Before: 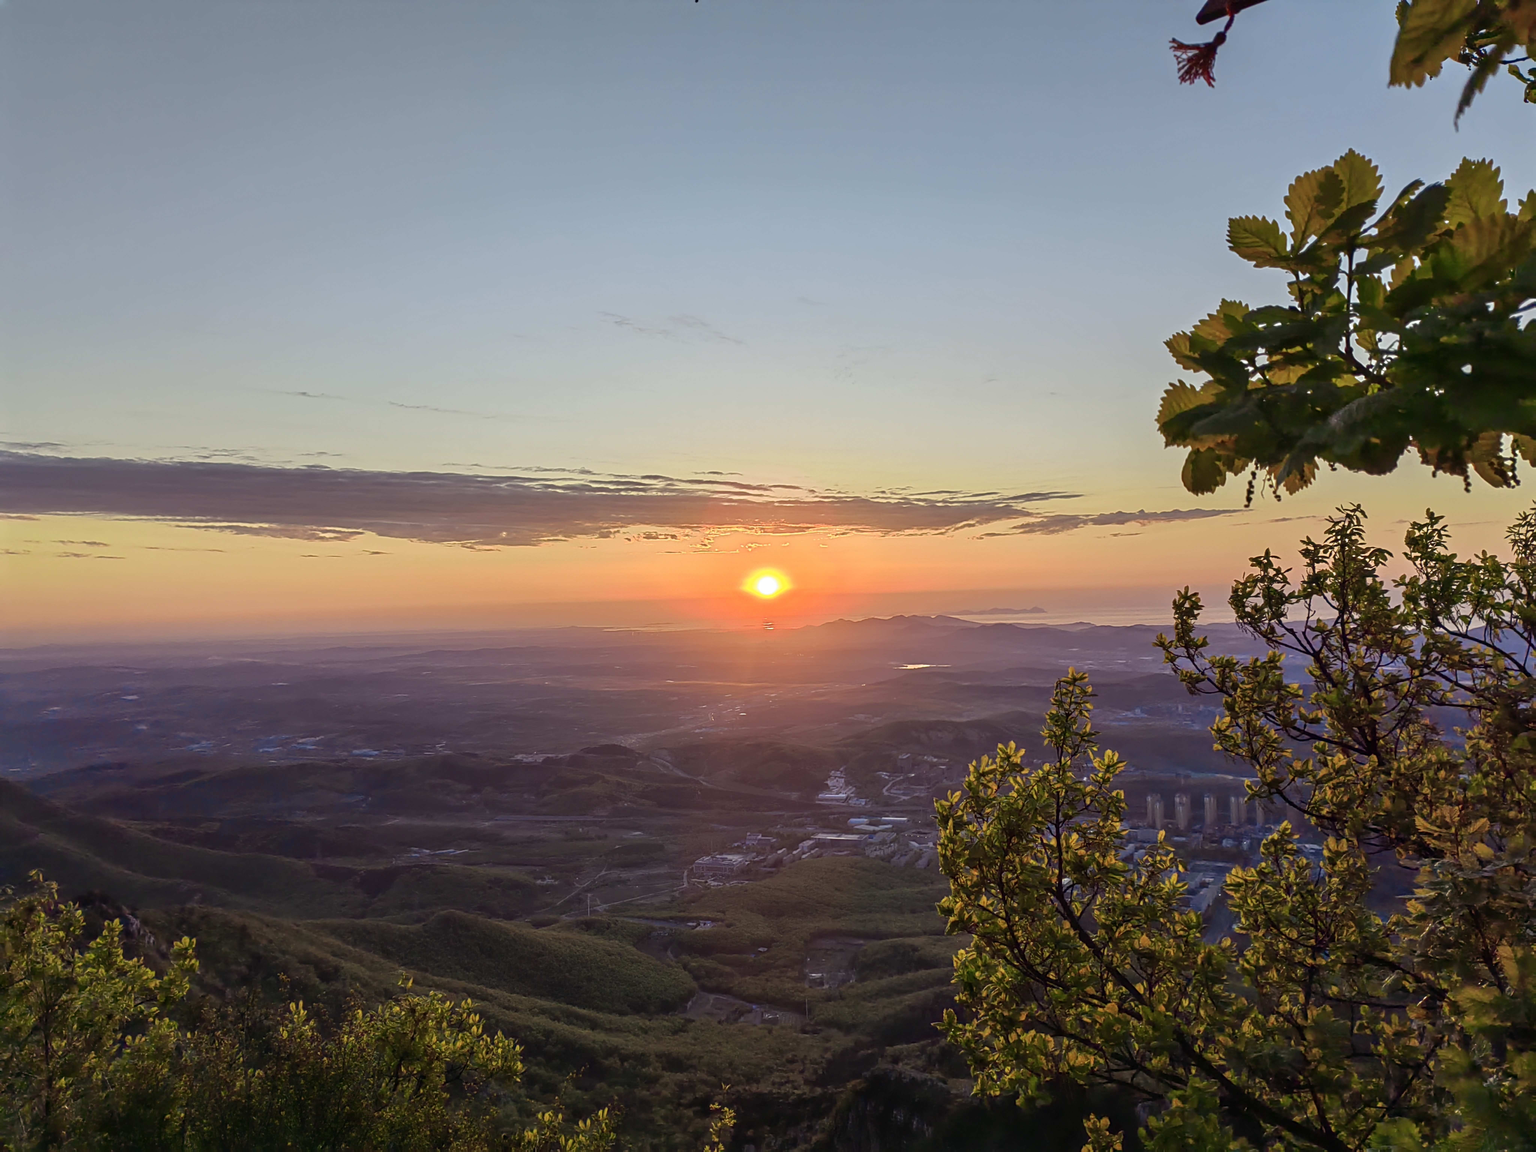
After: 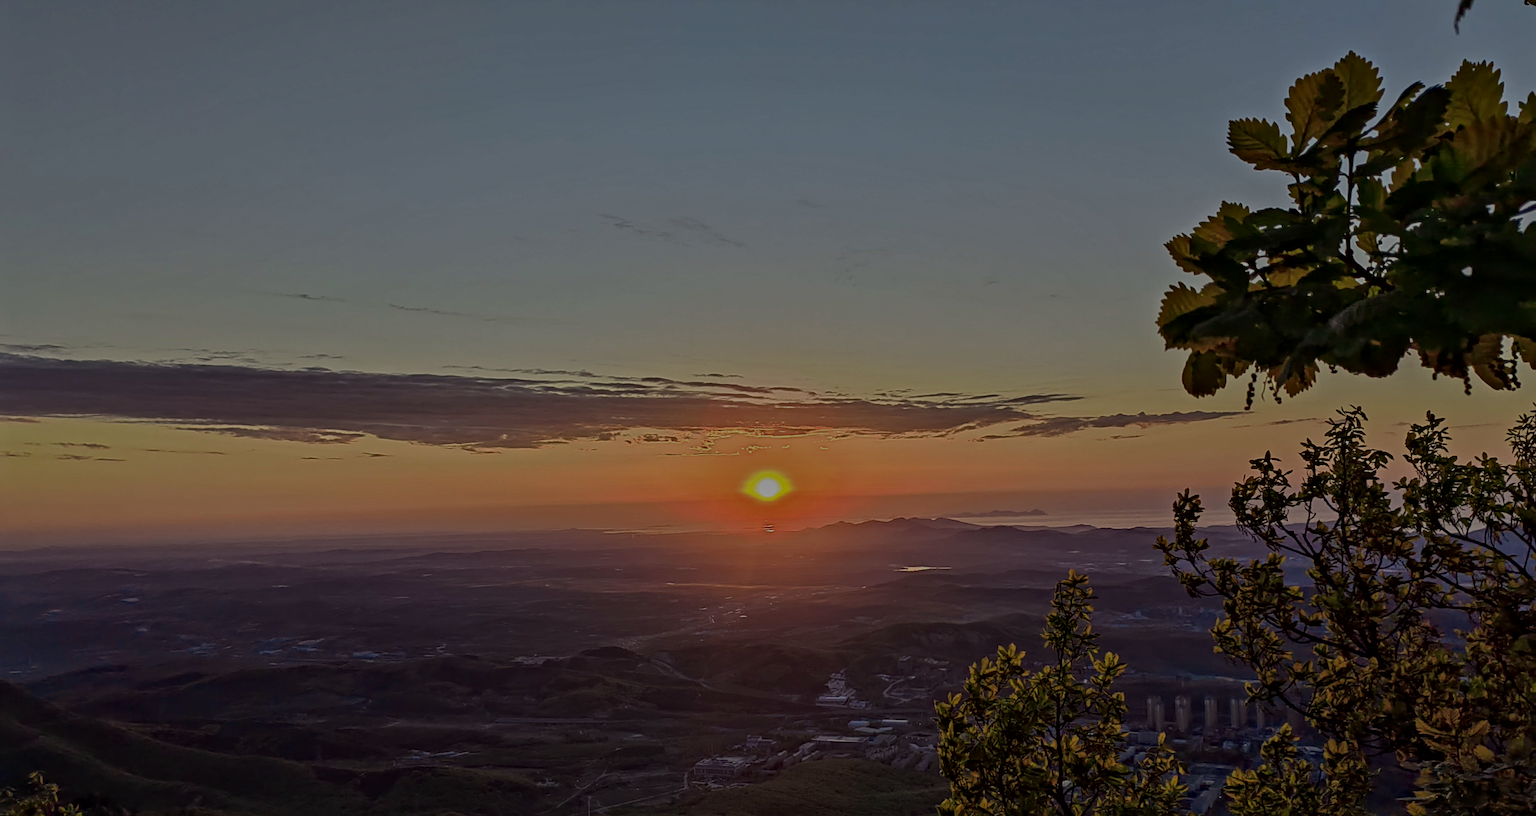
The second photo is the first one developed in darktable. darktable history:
crop and rotate: top 8.525%, bottom 20.637%
local contrast: mode bilateral grid, contrast 21, coarseness 51, detail 150%, midtone range 0.2
tone equalizer: -8 EV -1.99 EV, -7 EV -1.98 EV, -6 EV -1.99 EV, -5 EV -1.98 EV, -4 EV -1.97 EV, -3 EV -1.98 EV, -2 EV -1.98 EV, -1 EV -1.61 EV, +0 EV -1.98 EV, smoothing 1
